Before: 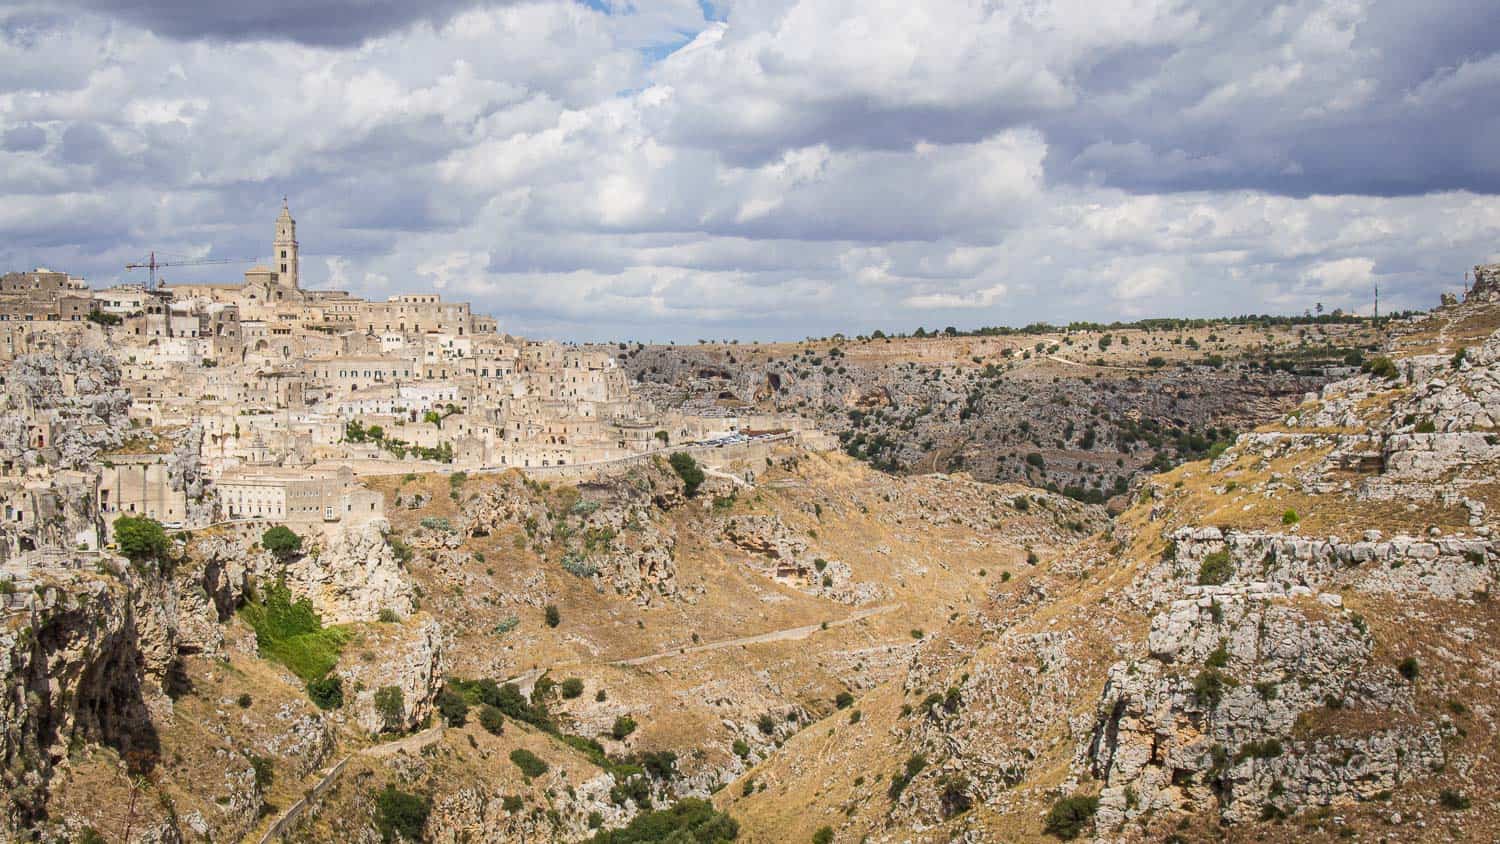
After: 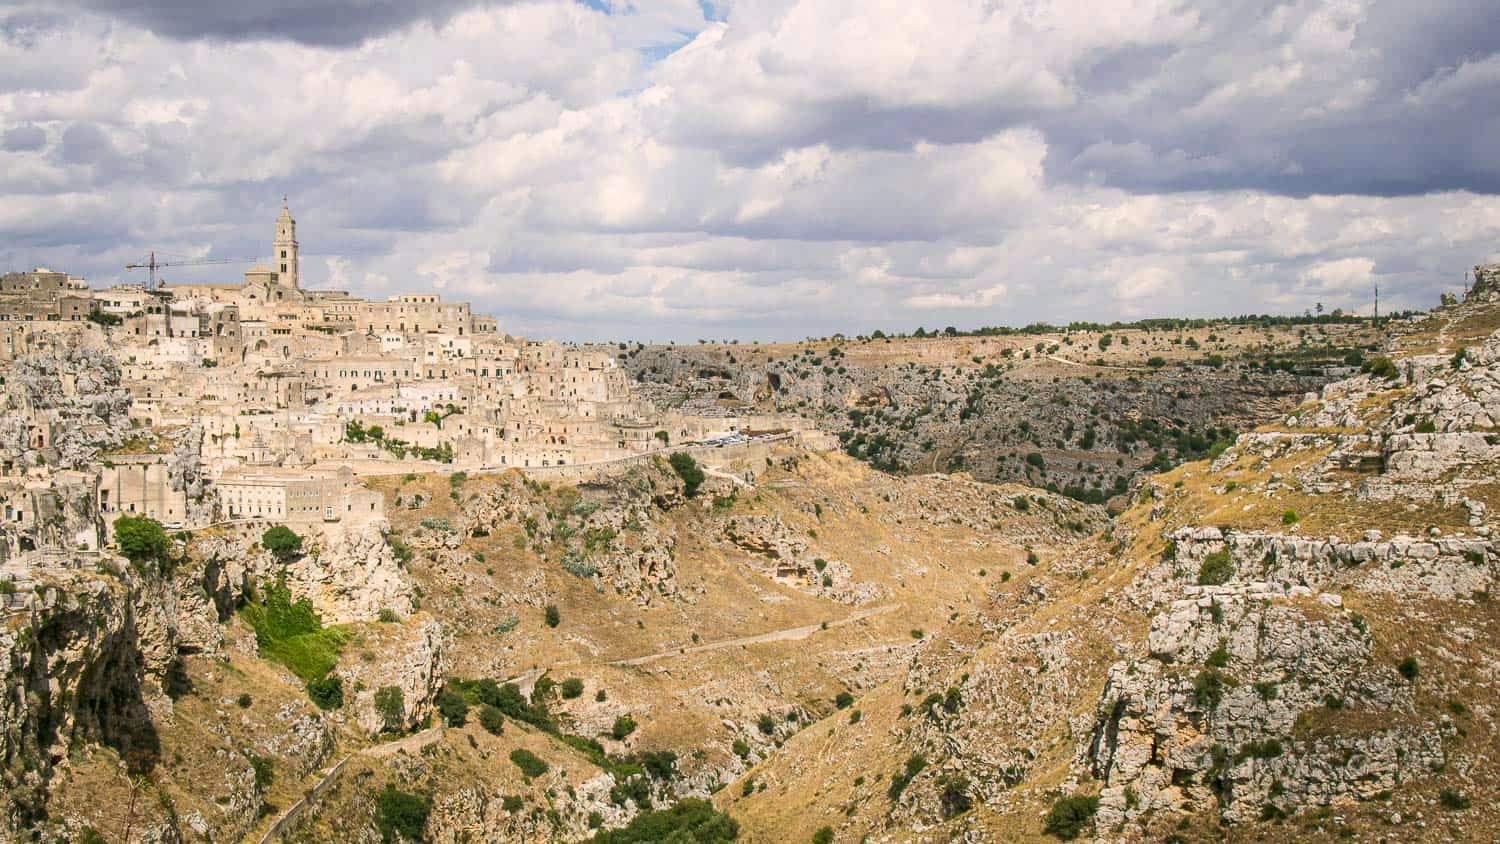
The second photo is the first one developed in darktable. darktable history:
color correction: highlights a* 4.59, highlights b* 4.91, shadows a* -7.12, shadows b* 4.7
shadows and highlights: shadows -1.12, highlights 41.21
